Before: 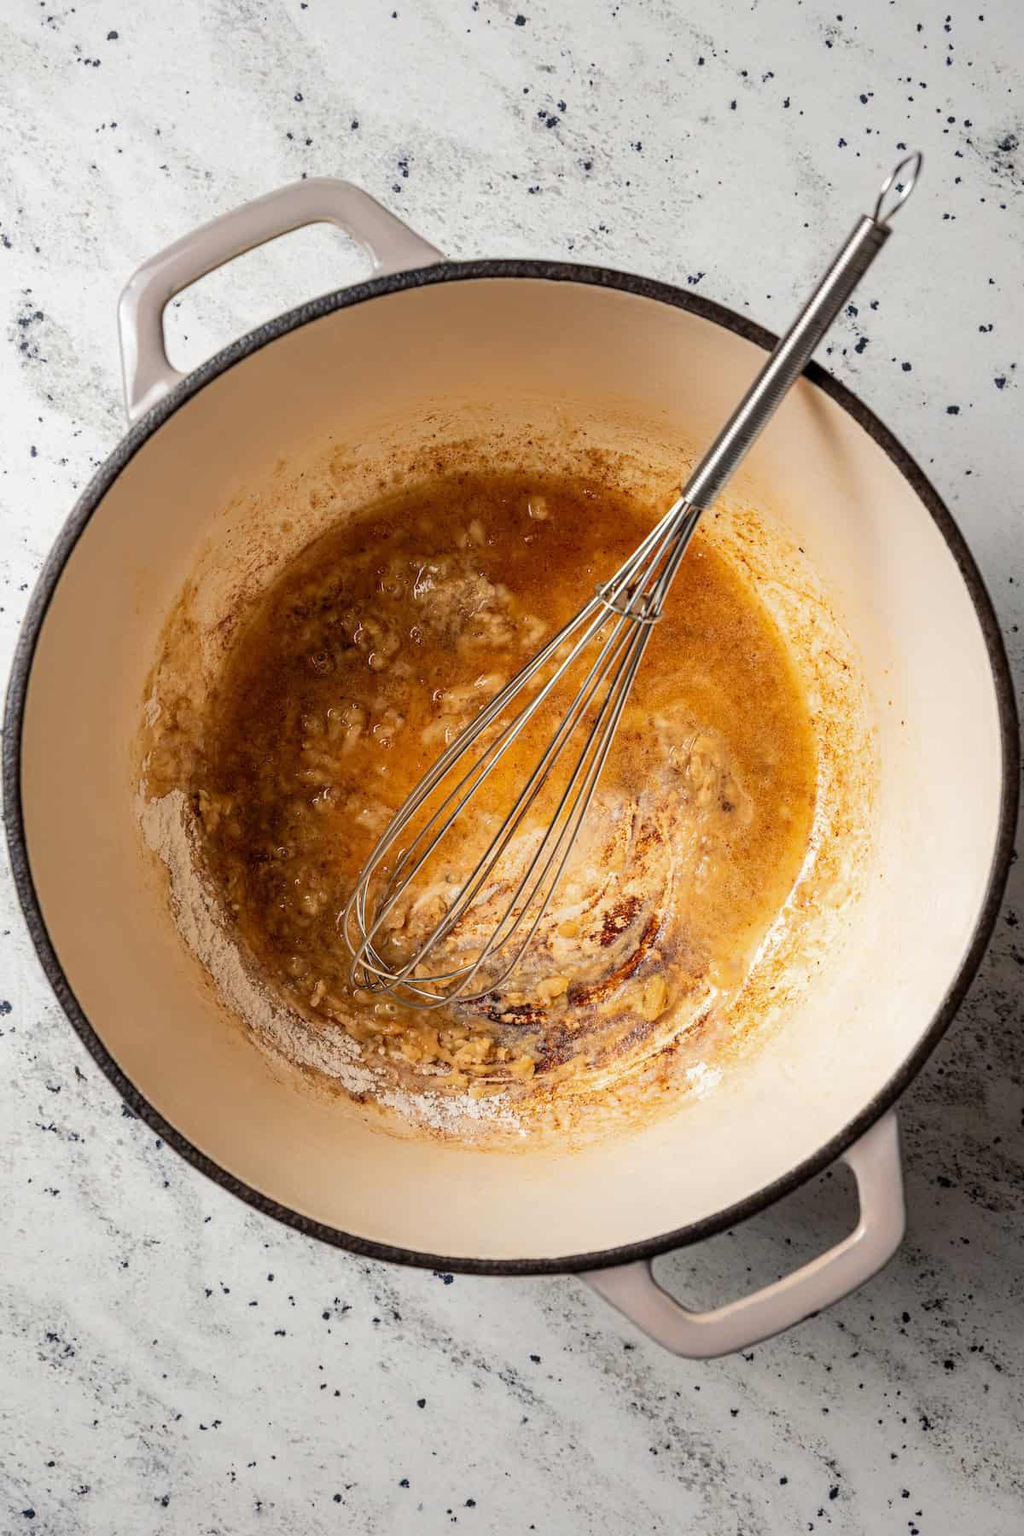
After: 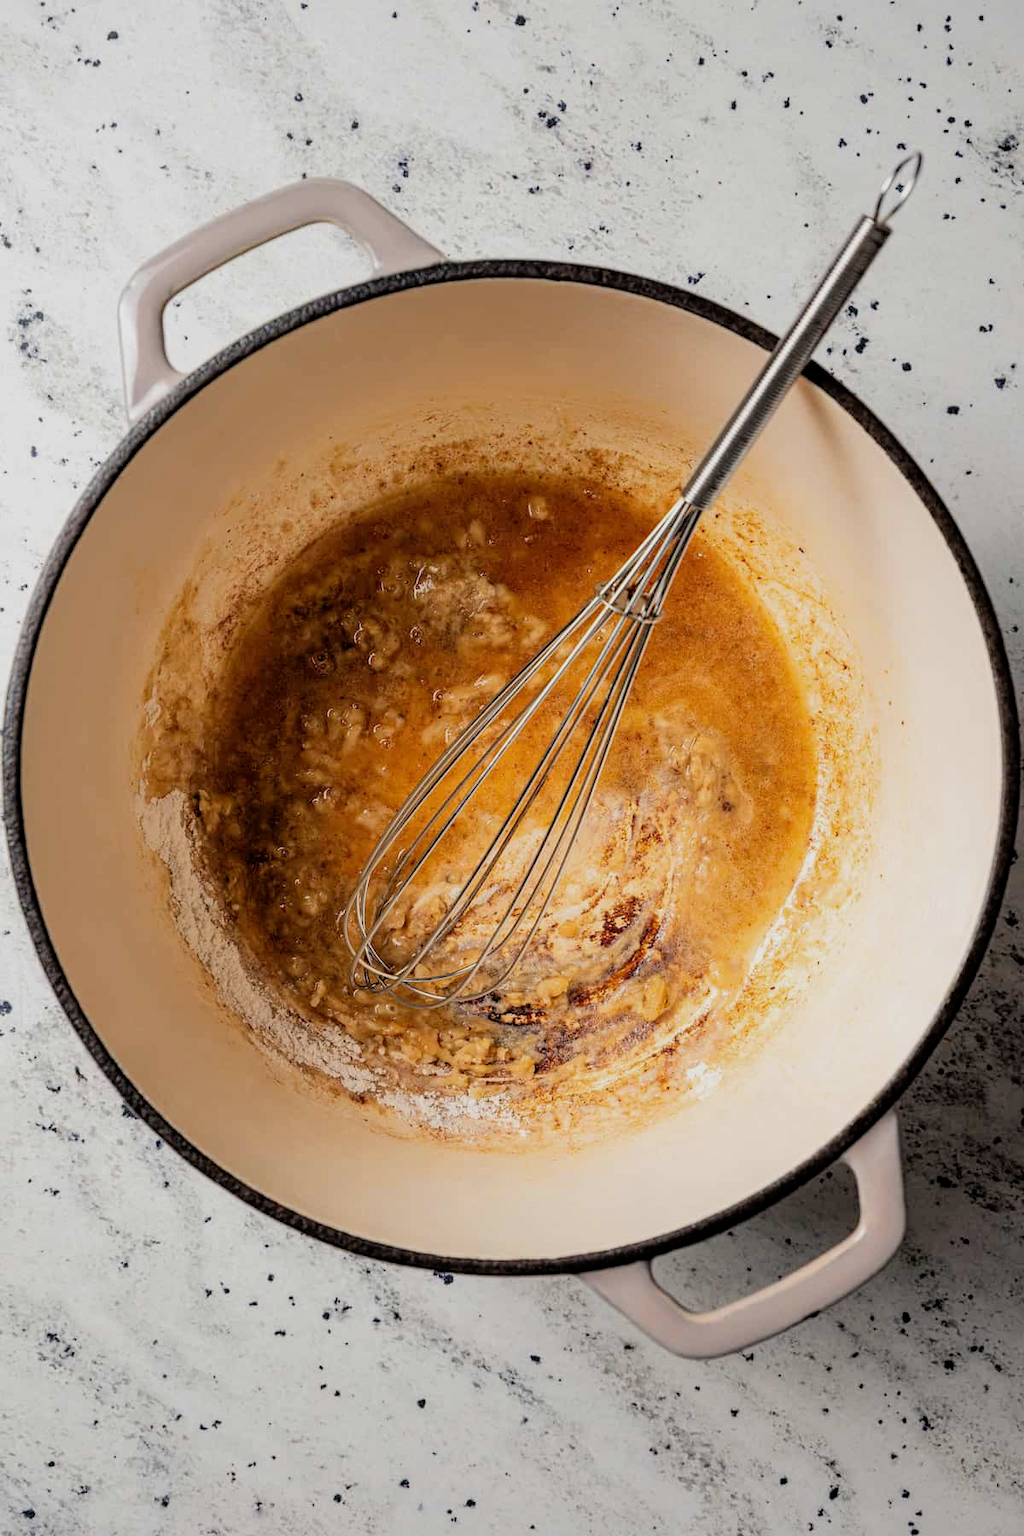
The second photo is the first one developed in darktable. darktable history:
filmic rgb: black relative exposure -5.74 EV, white relative exposure 3.39 EV, hardness 3.65
